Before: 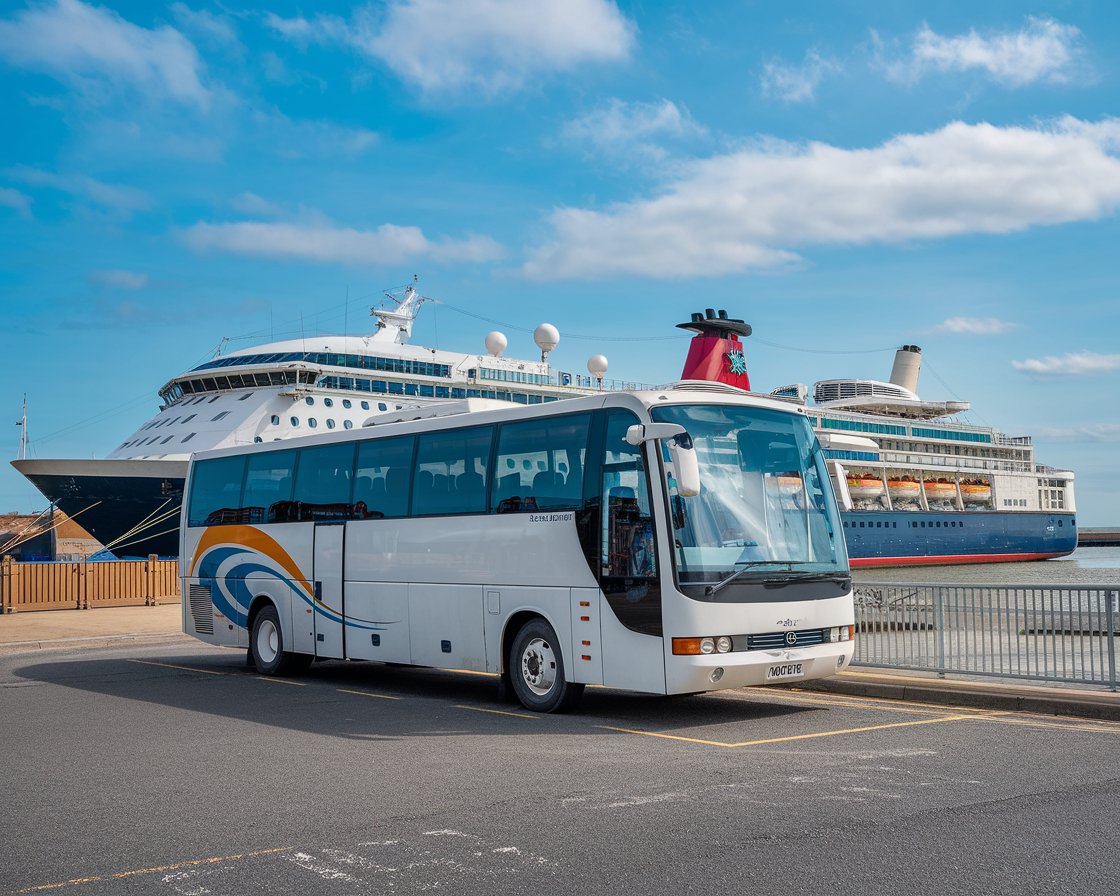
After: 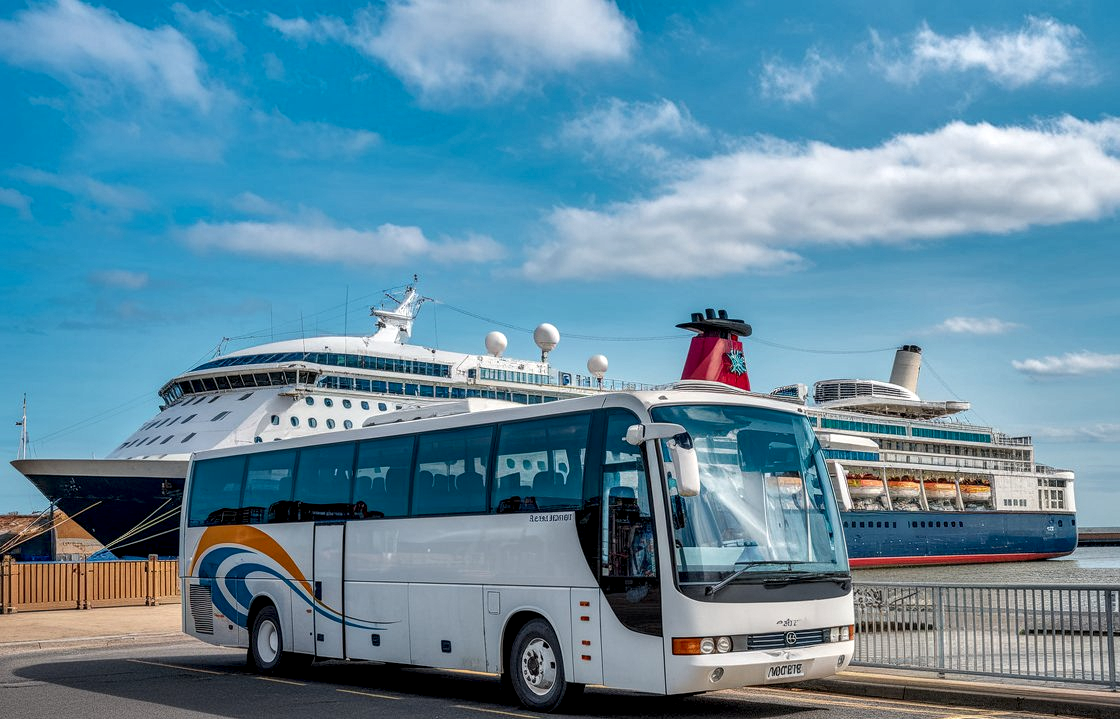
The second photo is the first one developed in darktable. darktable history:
shadows and highlights: shadows 40, highlights -54, highlights color adjustment 46%, low approximation 0.01, soften with gaussian
local contrast: highlights 25%, detail 150%
crop: bottom 19.644%
